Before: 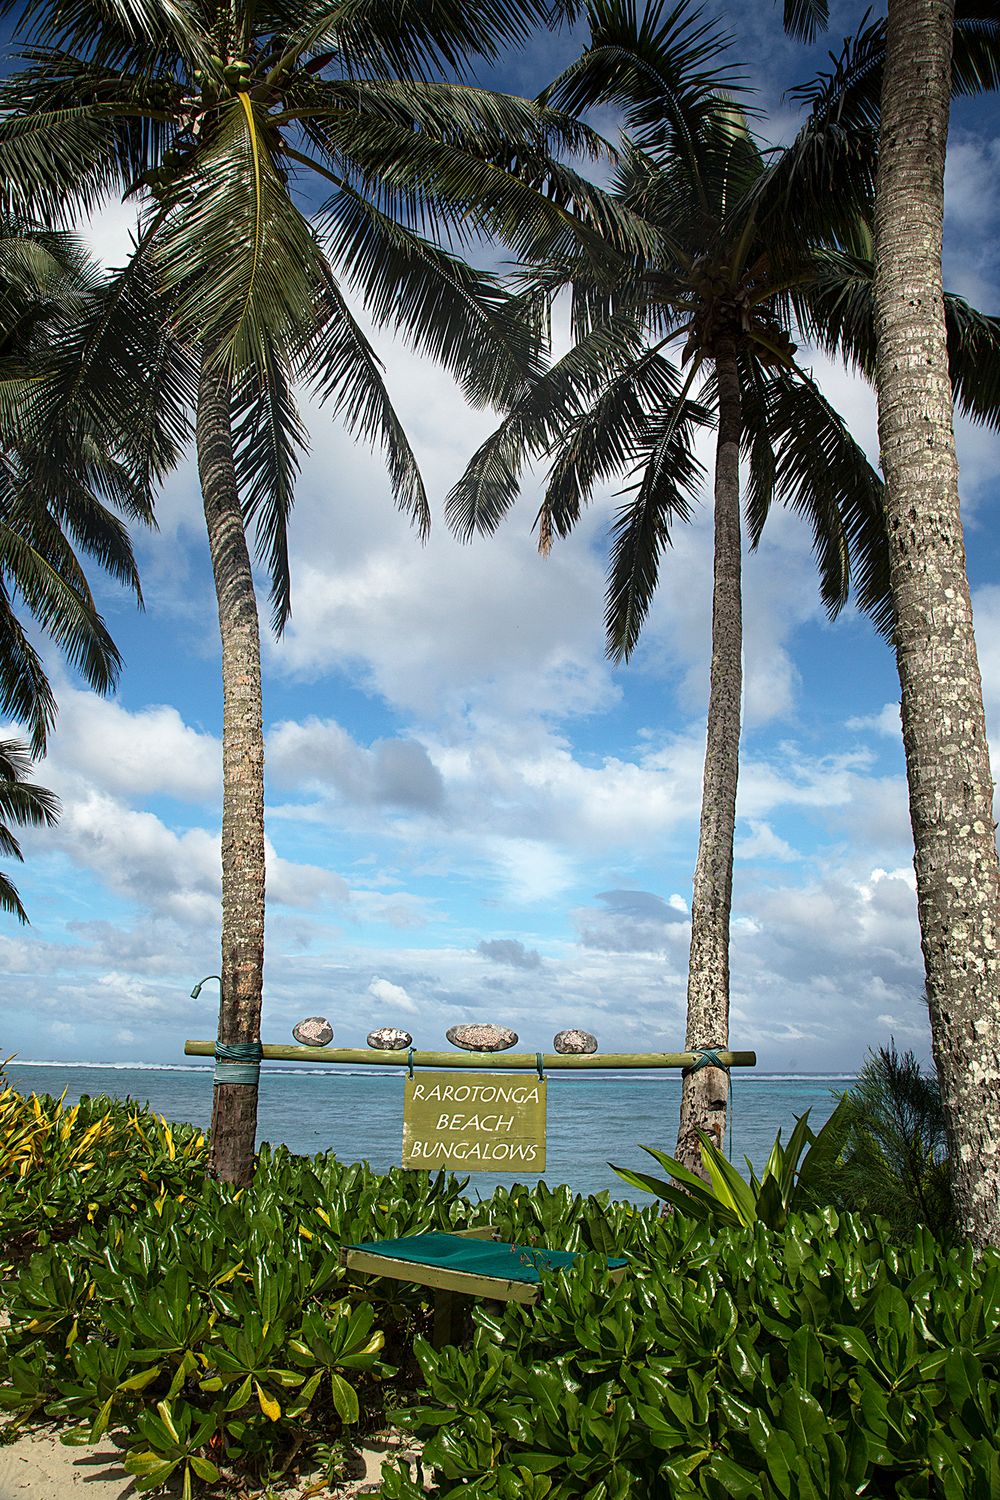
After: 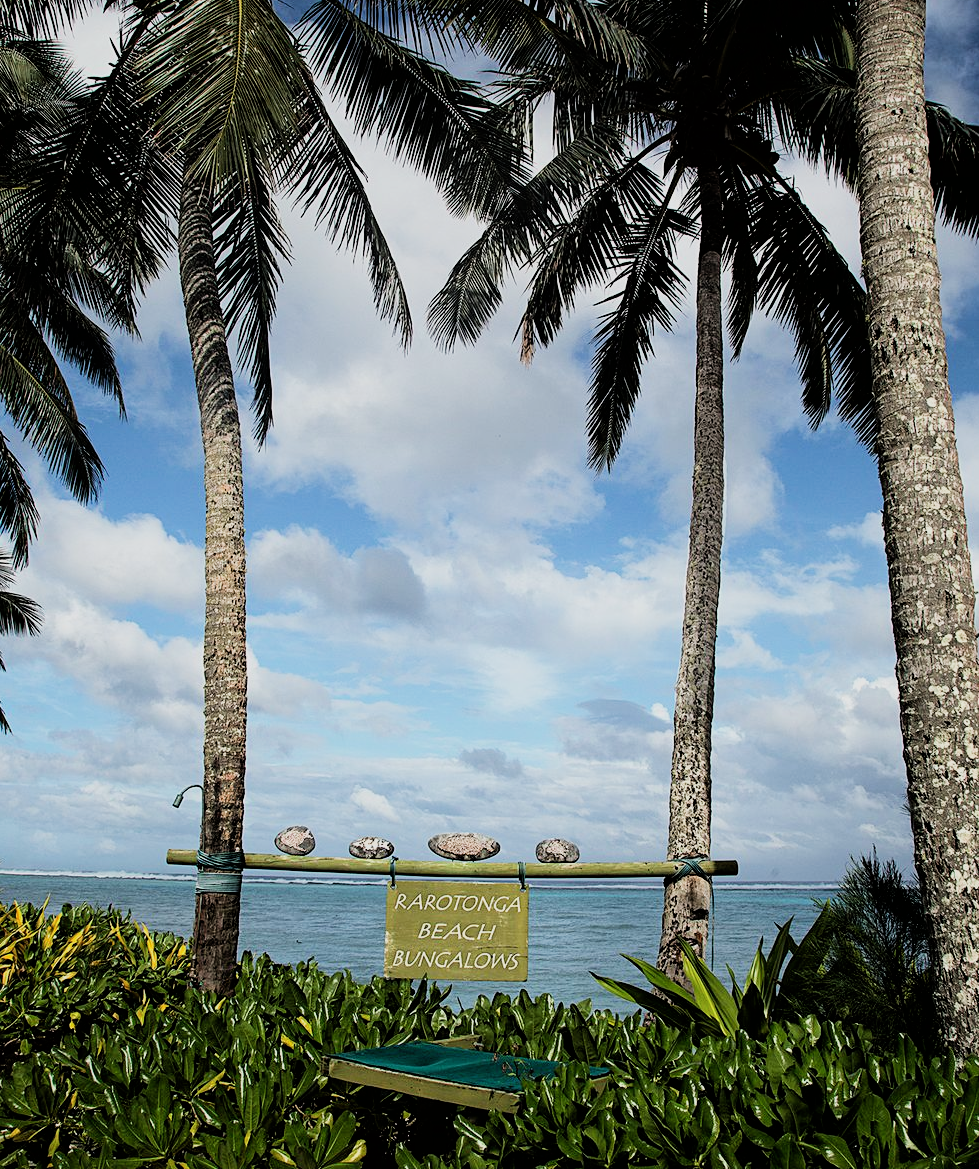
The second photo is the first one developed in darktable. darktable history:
crop and rotate: left 1.814%, top 12.818%, right 0.25%, bottom 9.225%
filmic rgb: black relative exposure -5 EV, hardness 2.88, contrast 1.3, highlights saturation mix -30%
